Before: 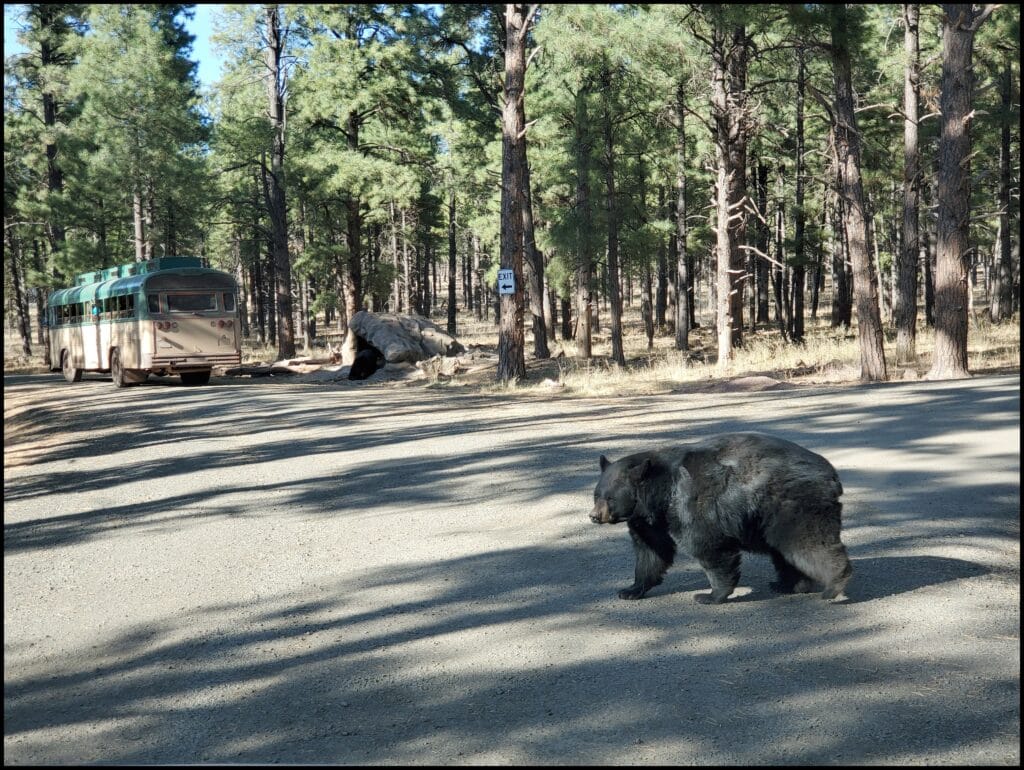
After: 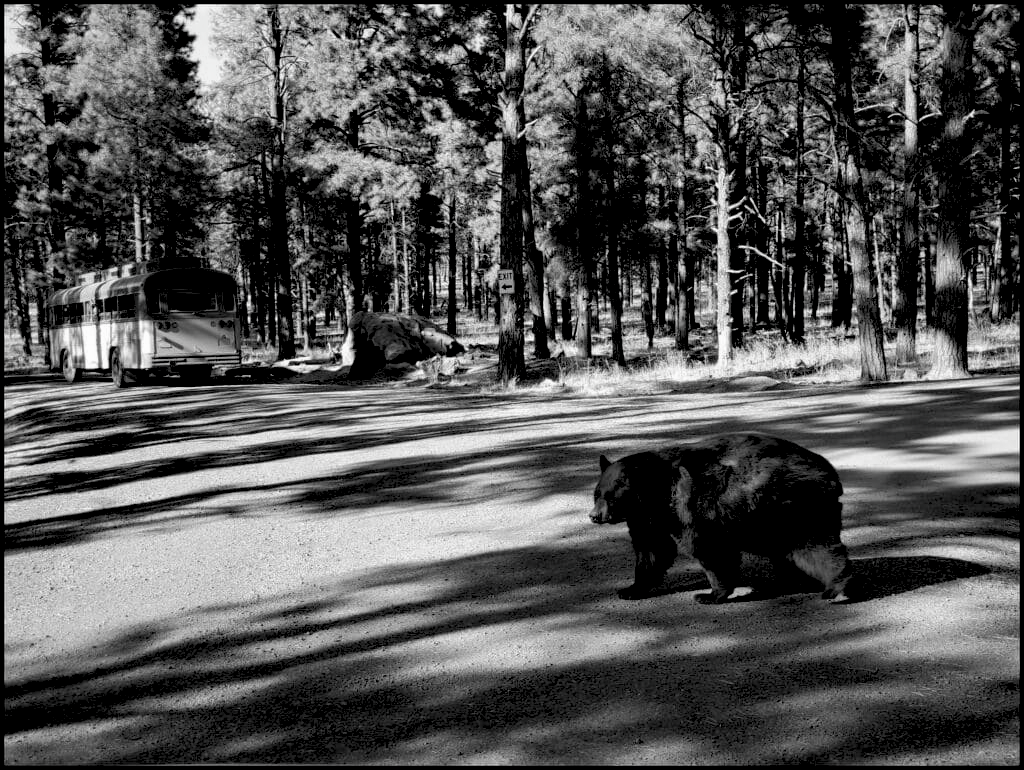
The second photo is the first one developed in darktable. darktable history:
levels: levels [0.072, 0.414, 0.976]
contrast brightness saturation: contrast -0.033, brightness -0.579, saturation -0.99
